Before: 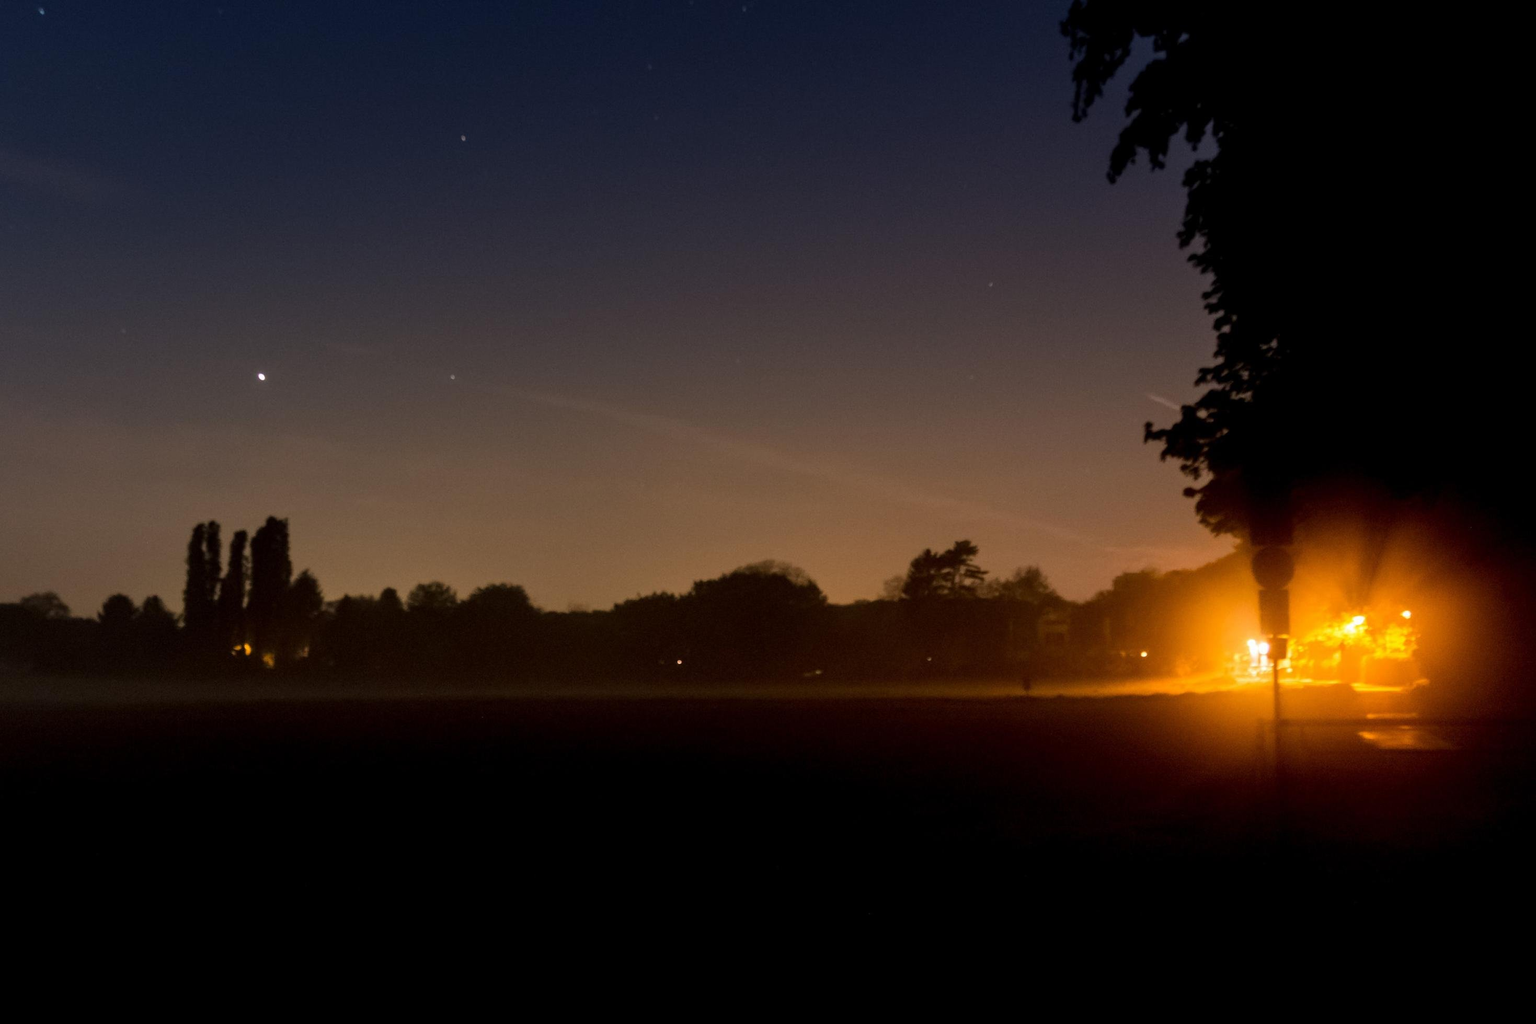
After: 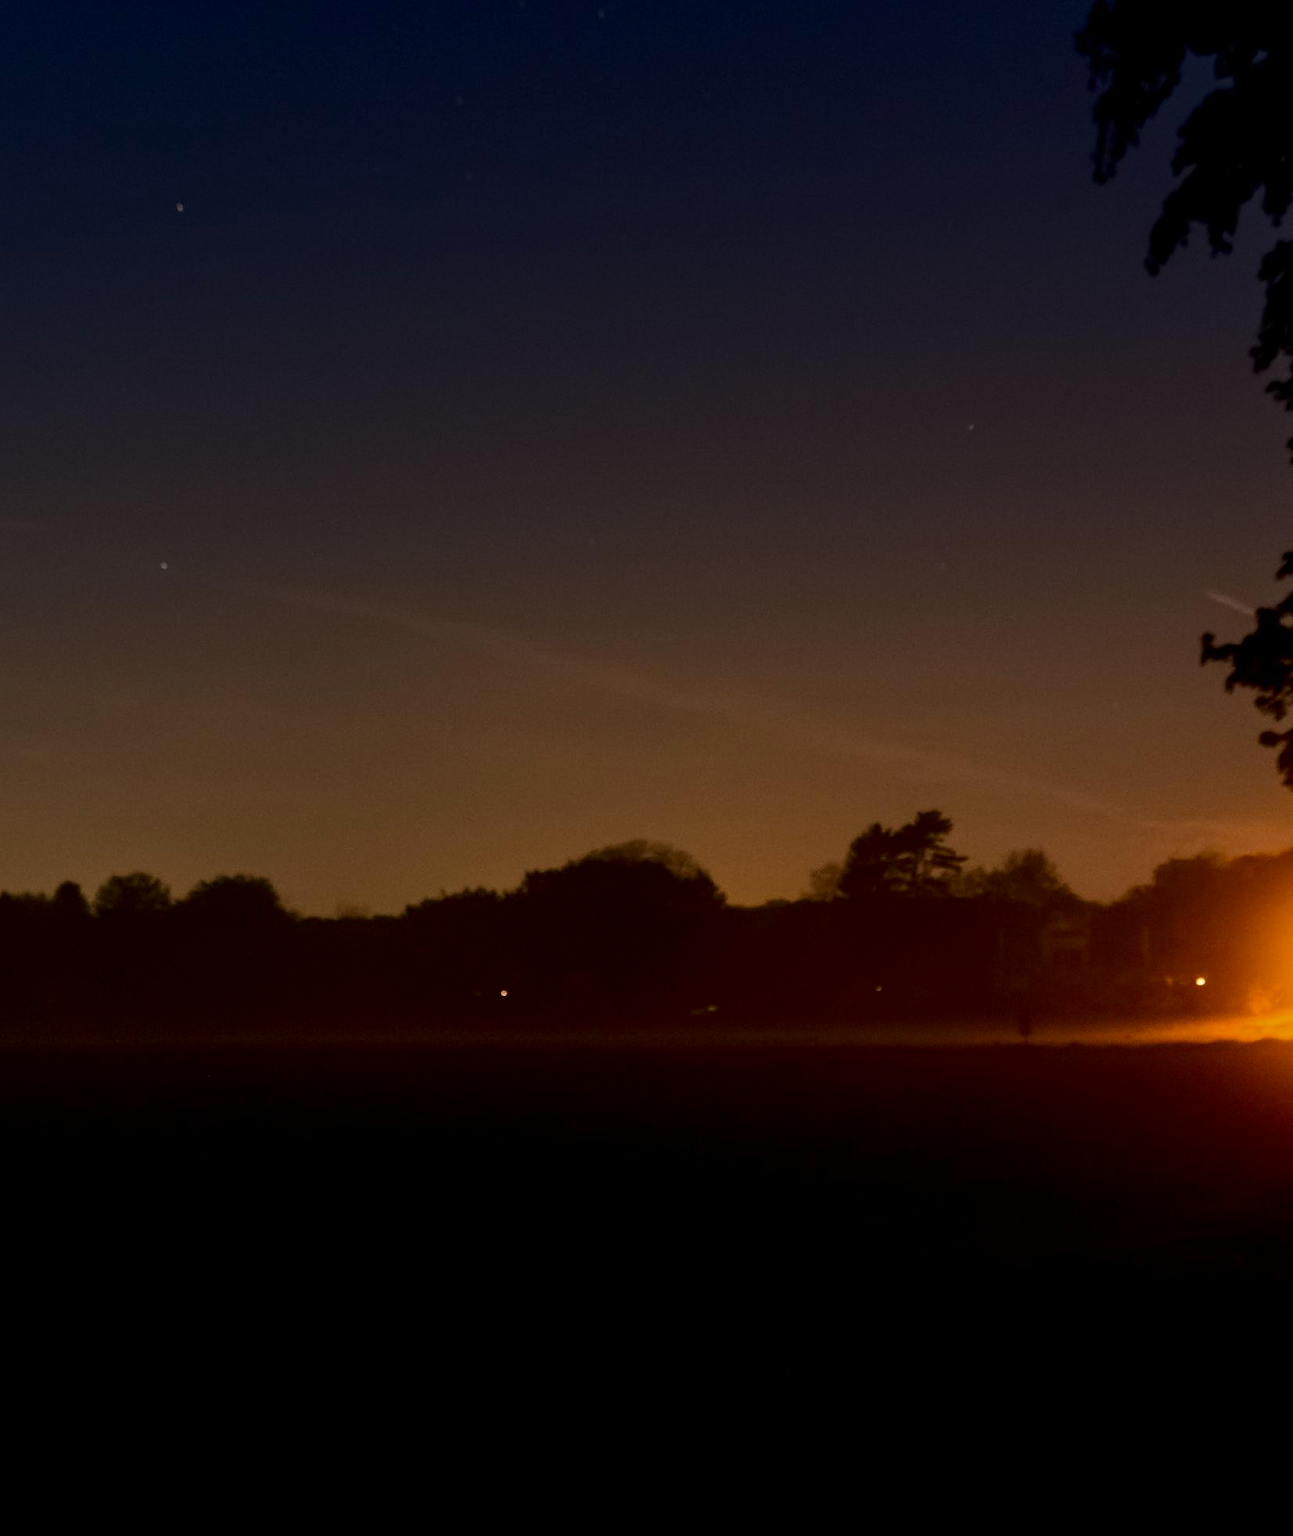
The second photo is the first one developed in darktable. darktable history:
crop and rotate: left 22.388%, right 21.441%
contrast brightness saturation: brightness -0.196, saturation 0.084
tone curve: color space Lab, linked channels, preserve colors none
